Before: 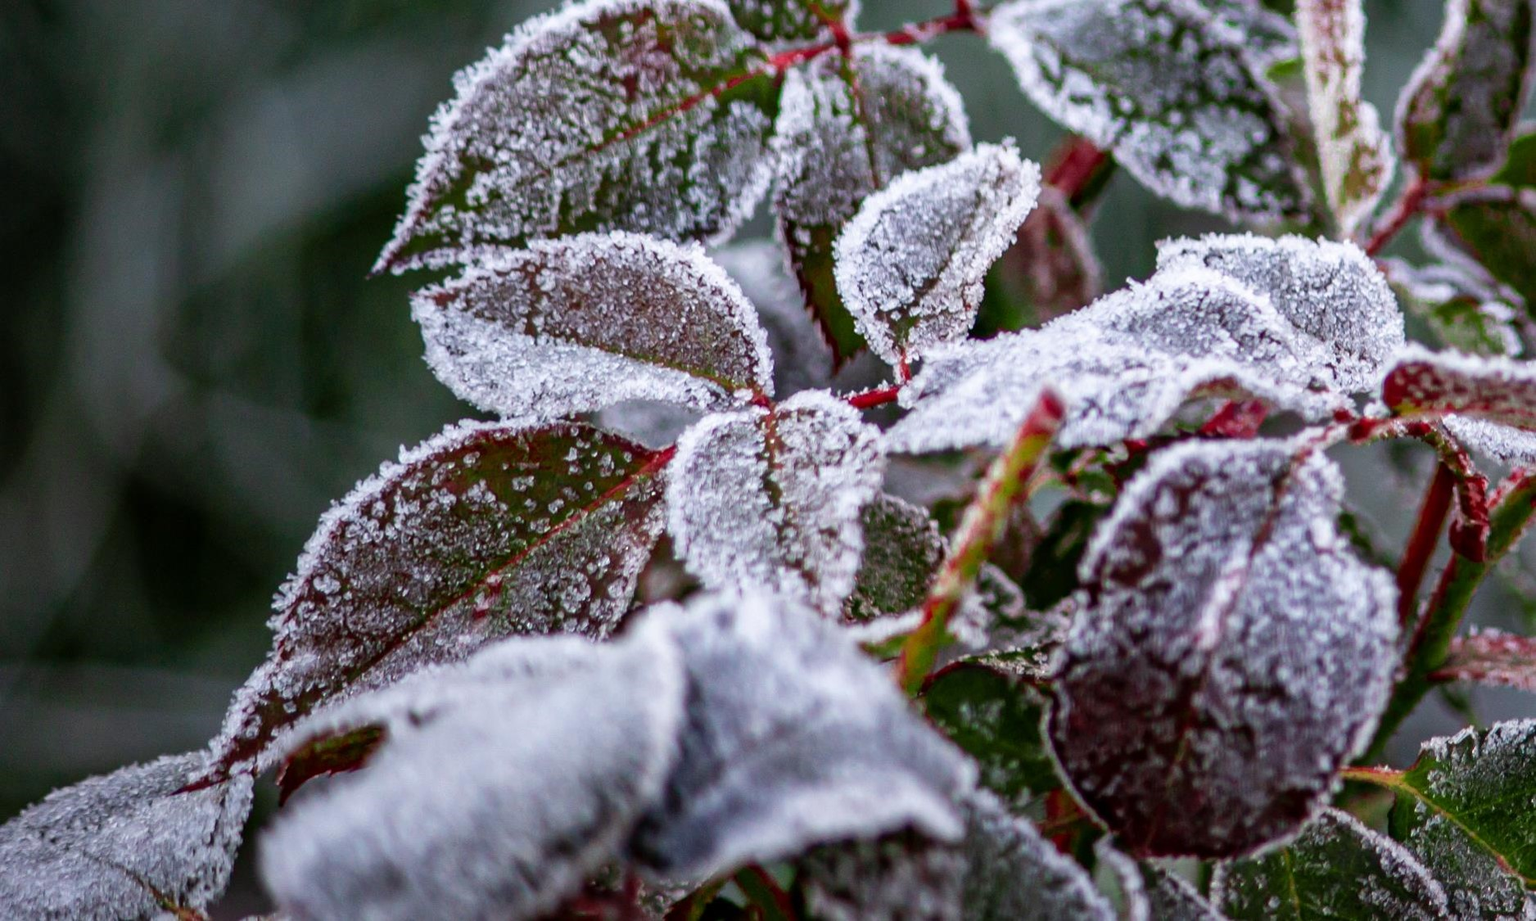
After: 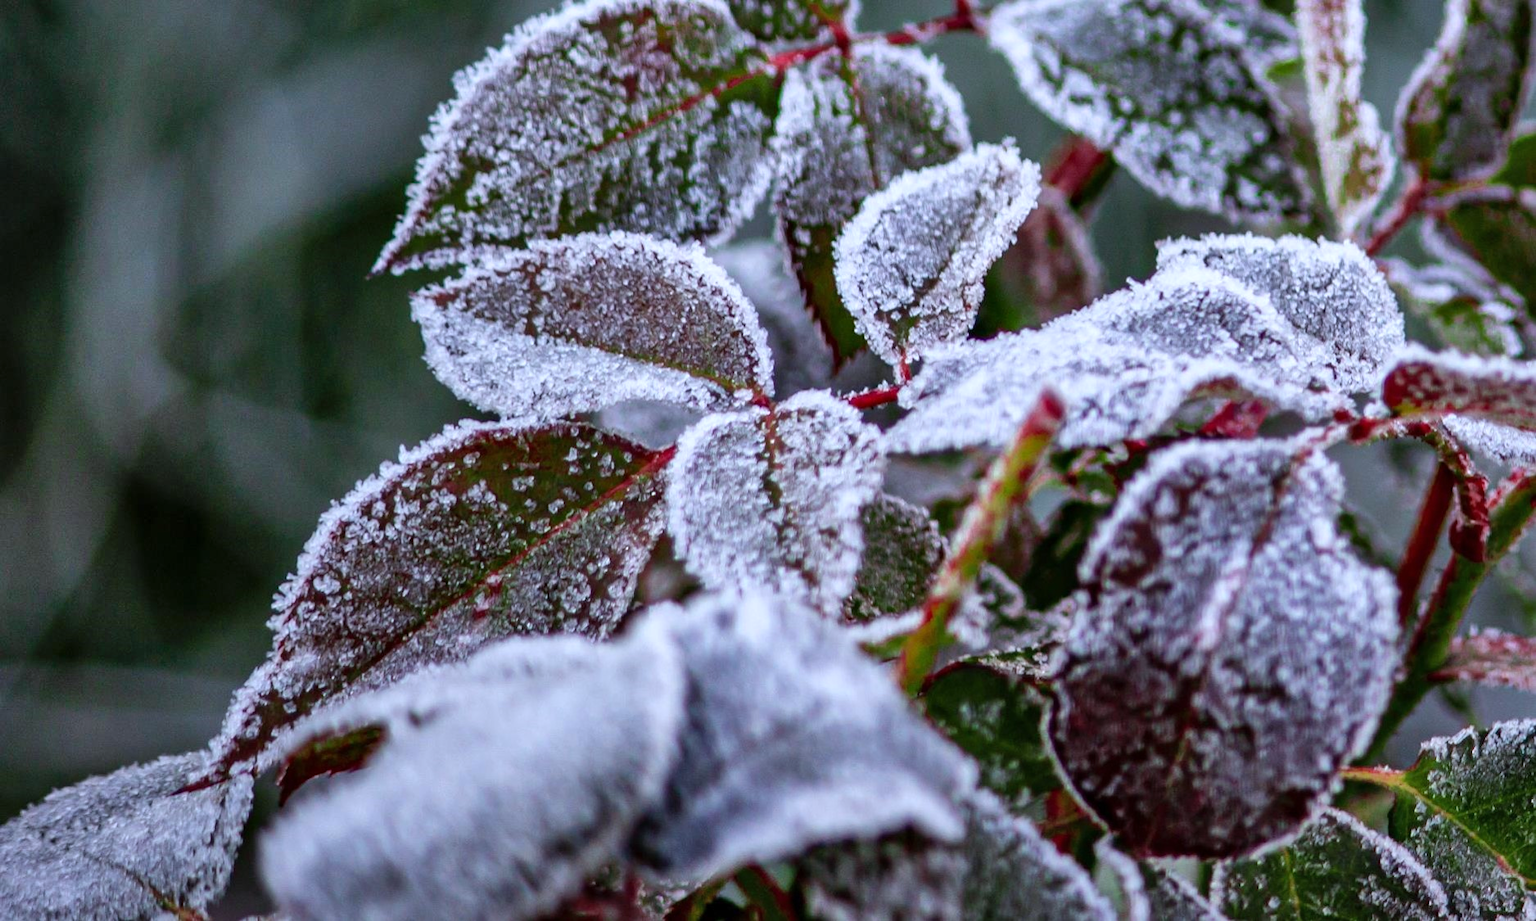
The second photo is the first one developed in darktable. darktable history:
white balance: red 0.954, blue 1.079
shadows and highlights: soften with gaussian
